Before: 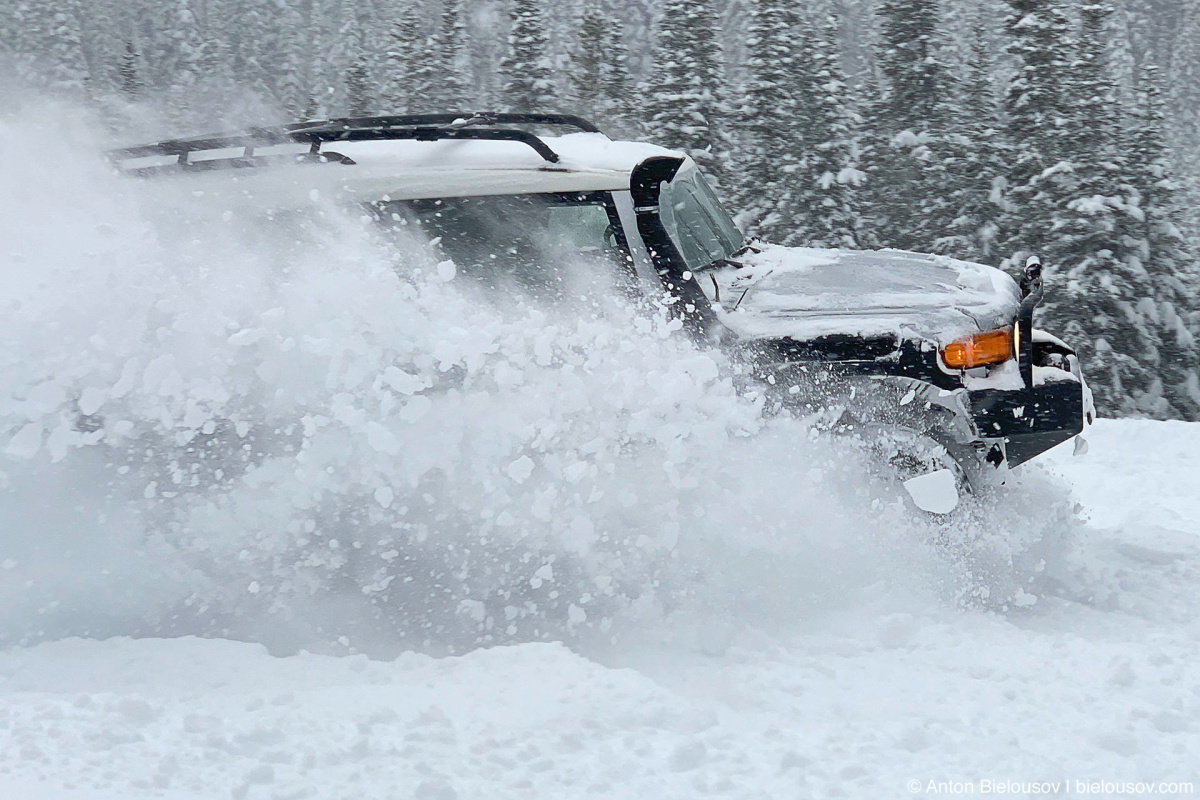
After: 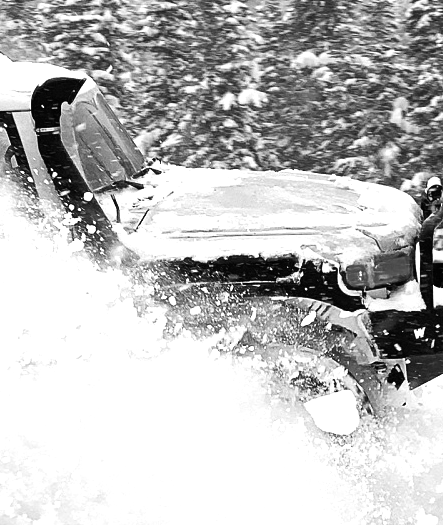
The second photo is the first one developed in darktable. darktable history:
tone equalizer: -8 EV -1.08 EV, -7 EV -1.01 EV, -6 EV -0.867 EV, -5 EV -0.578 EV, -3 EV 0.578 EV, -2 EV 0.867 EV, -1 EV 1.01 EV, +0 EV 1.08 EV, edges refinement/feathering 500, mask exposure compensation -1.57 EV, preserve details no
monochrome: a -11.7, b 1.62, size 0.5, highlights 0.38
crop and rotate: left 49.936%, top 10.094%, right 13.136%, bottom 24.256%
